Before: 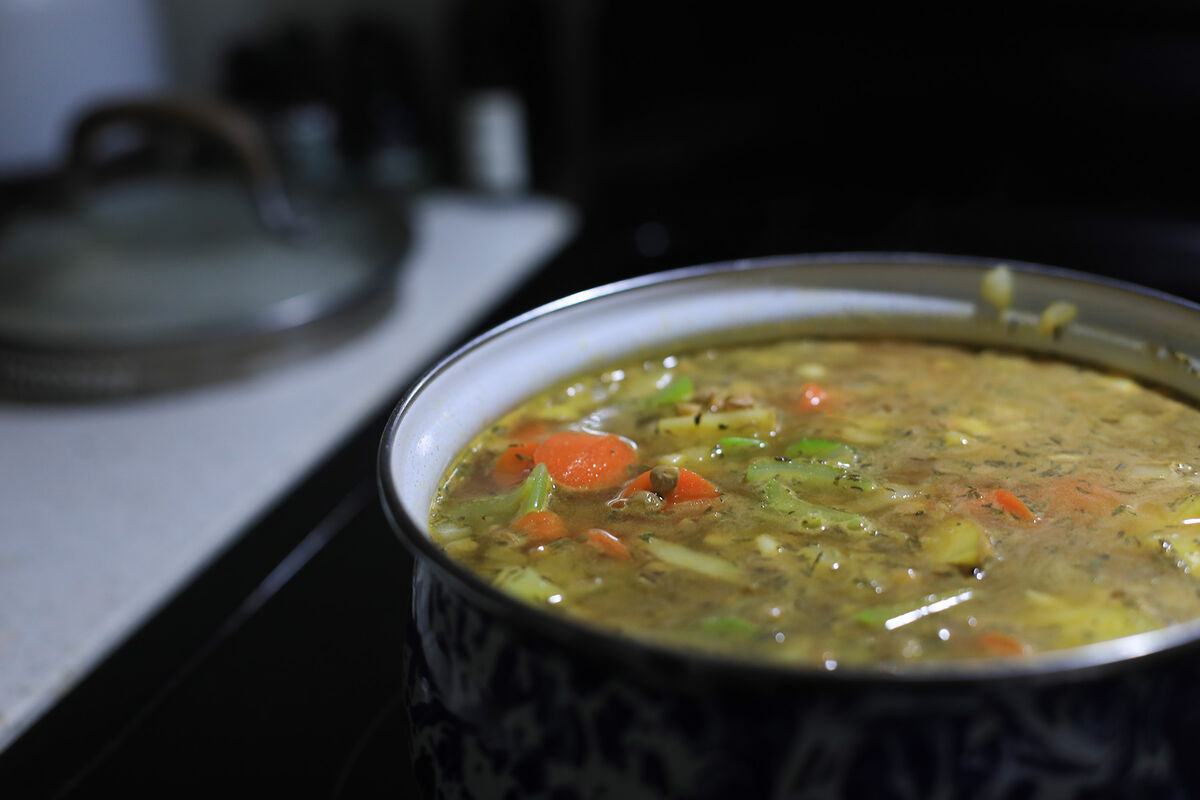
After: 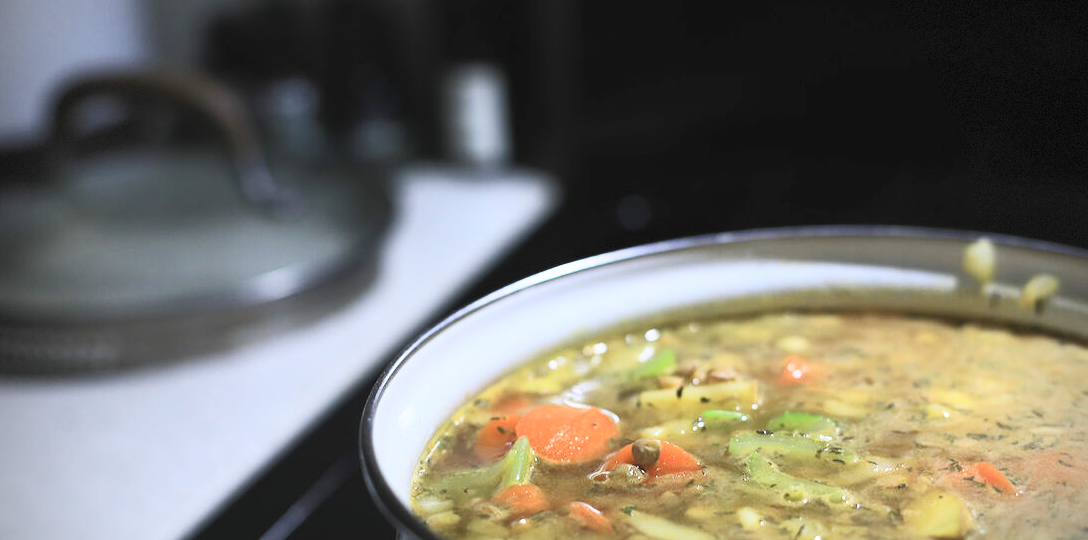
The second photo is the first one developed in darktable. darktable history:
crop: left 1.509%, top 3.452%, right 7.696%, bottom 28.452%
contrast brightness saturation: contrast 0.39, brightness 0.53
vignetting: dithering 8-bit output, unbound false
